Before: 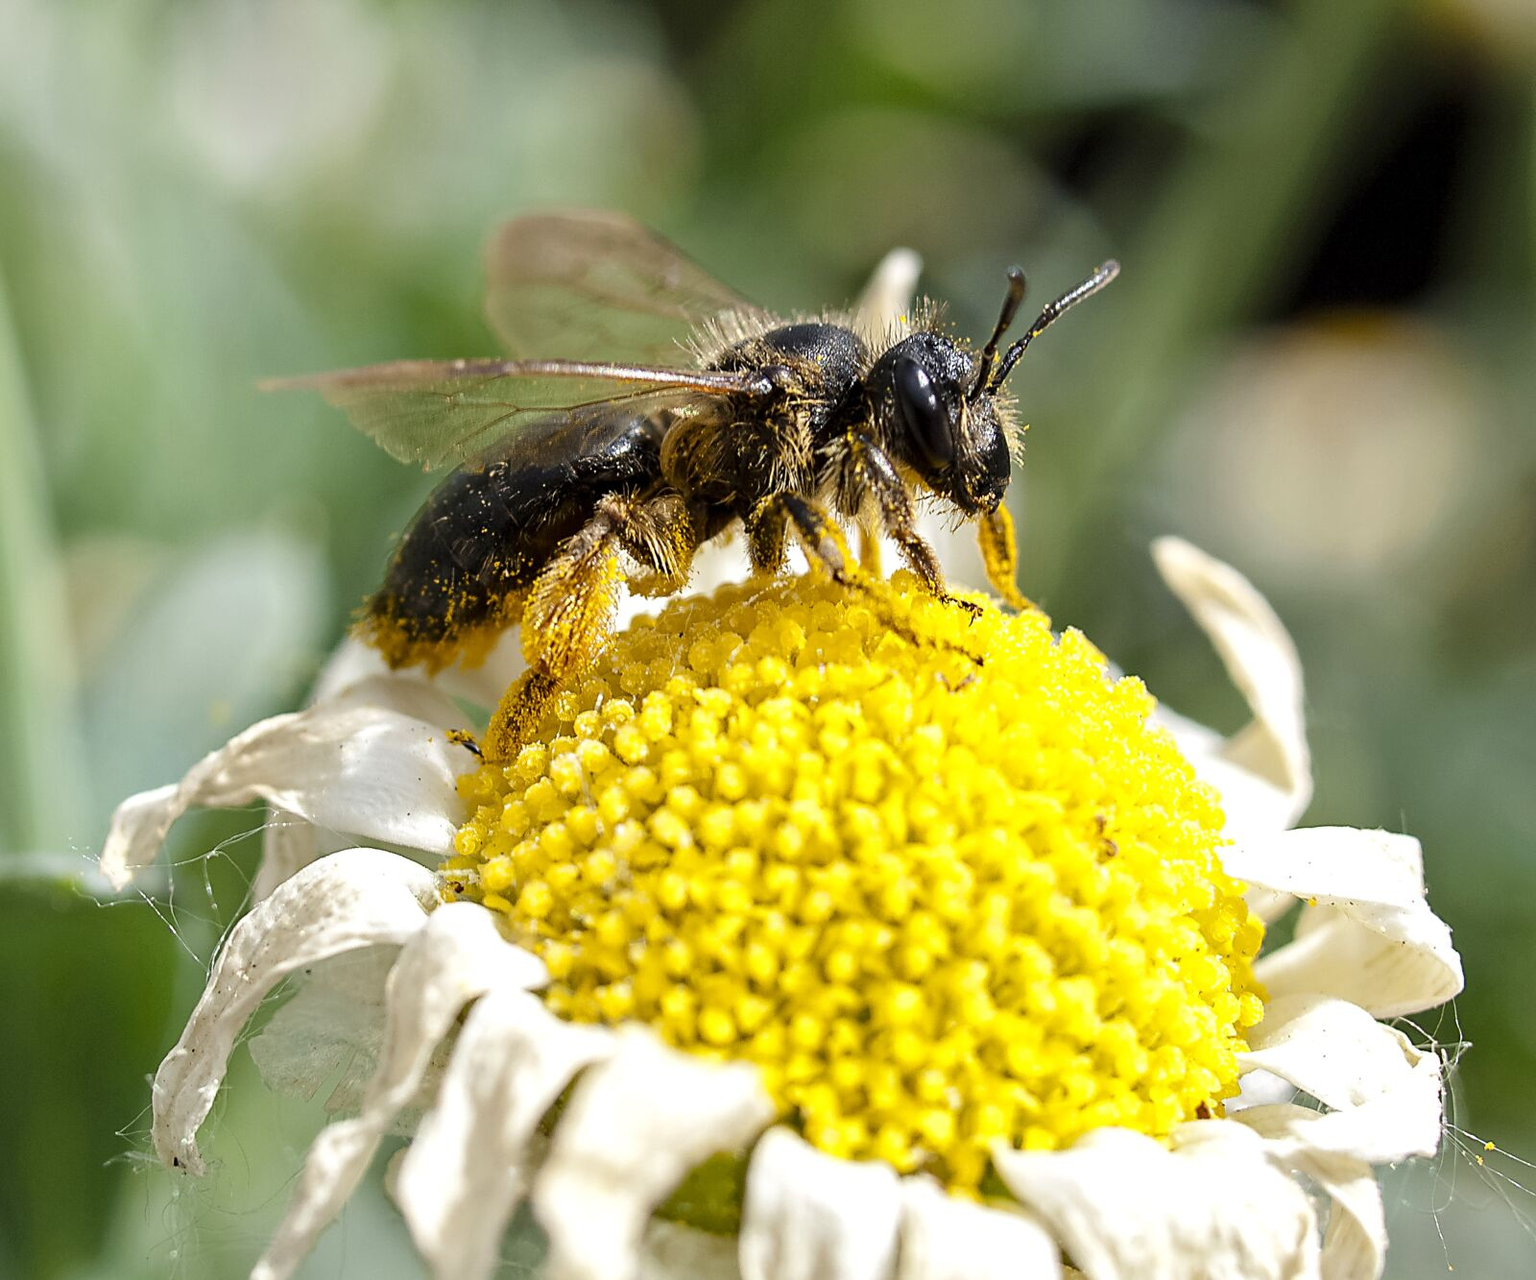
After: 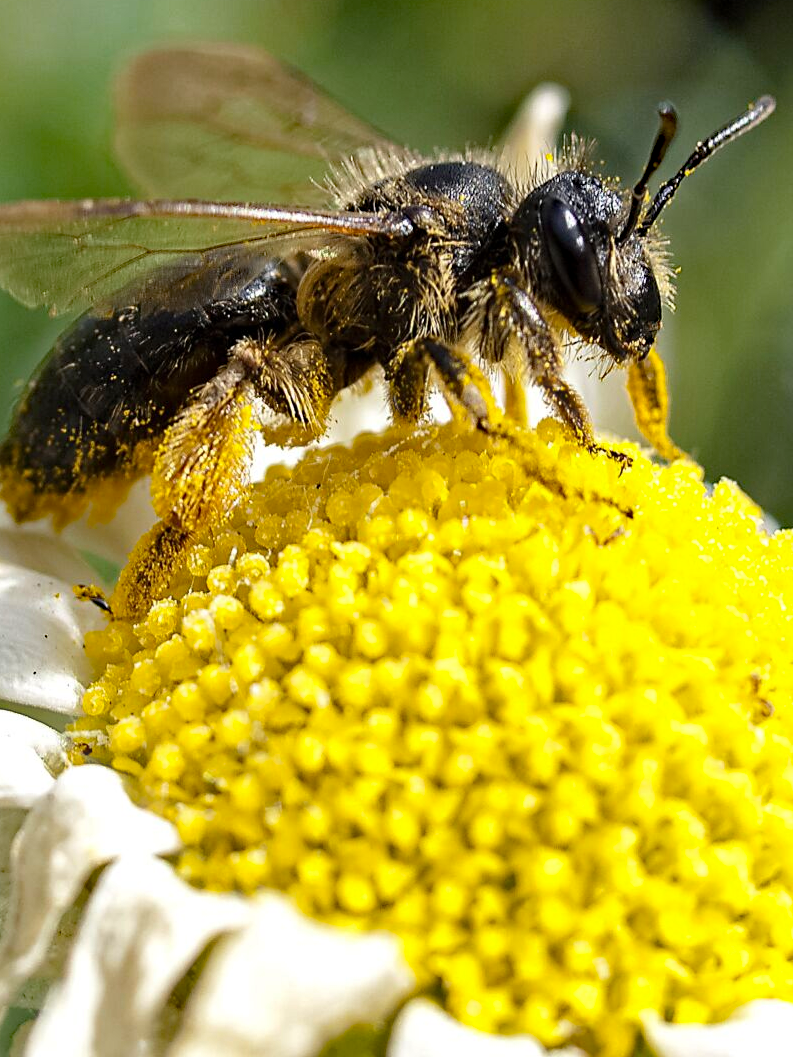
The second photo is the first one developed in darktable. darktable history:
haze removal: strength 0.513, distance 0.424, compatibility mode true, adaptive false
crop and rotate: angle 0.014°, left 24.475%, top 13.174%, right 25.905%, bottom 7.496%
